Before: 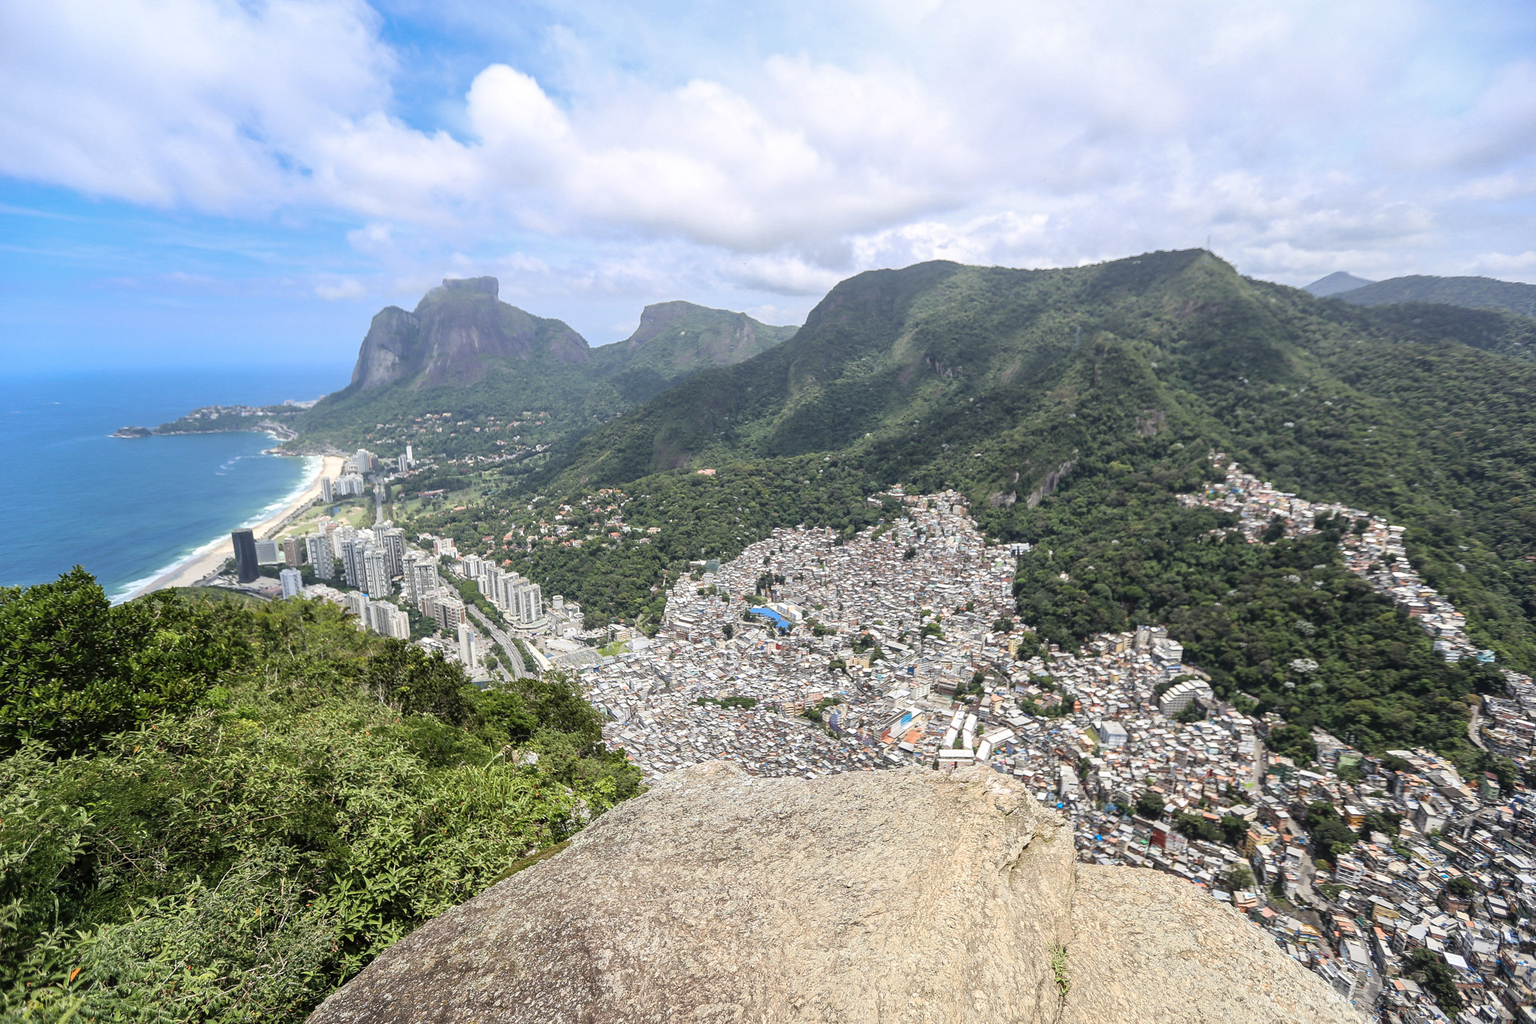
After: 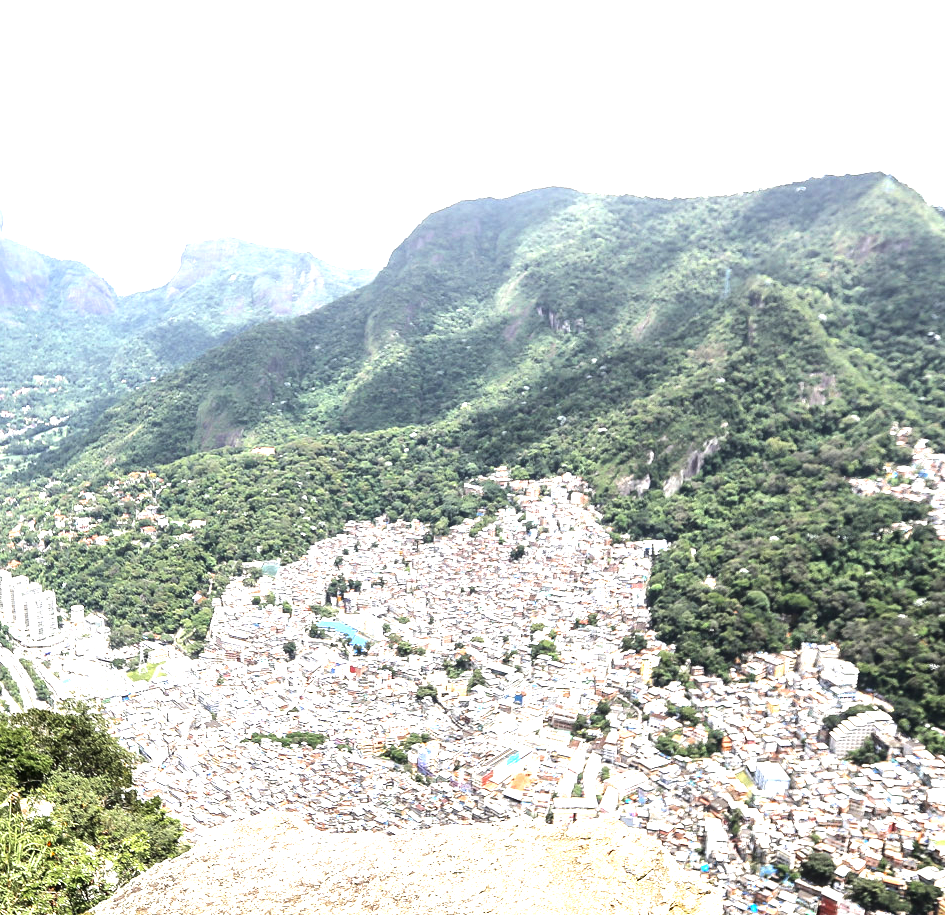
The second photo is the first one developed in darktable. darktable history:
exposure: black level correction 0.001, exposure 1.12 EV, compensate highlight preservation false
crop: left 32.324%, top 10.921%, right 18.406%, bottom 17.545%
color zones: curves: ch0 [(0.11, 0.396) (0.195, 0.36) (0.25, 0.5) (0.303, 0.412) (0.357, 0.544) (0.75, 0.5) (0.967, 0.328)]; ch1 [(0, 0.468) (0.112, 0.512) (0.202, 0.6) (0.25, 0.5) (0.307, 0.352) (0.357, 0.544) (0.75, 0.5) (0.963, 0.524)]
tone equalizer: -8 EV -0.737 EV, -7 EV -0.677 EV, -6 EV -0.64 EV, -5 EV -0.423 EV, -3 EV 0.398 EV, -2 EV 0.6 EV, -1 EV 0.692 EV, +0 EV 0.73 EV, edges refinement/feathering 500, mask exposure compensation -1.57 EV, preserve details no
